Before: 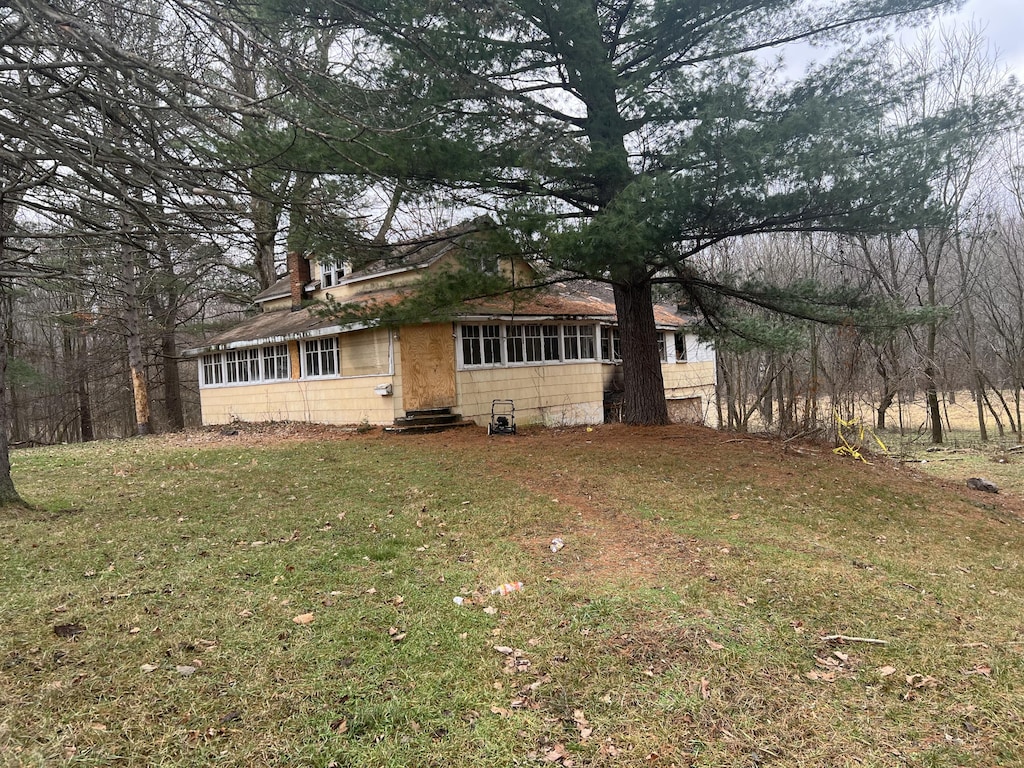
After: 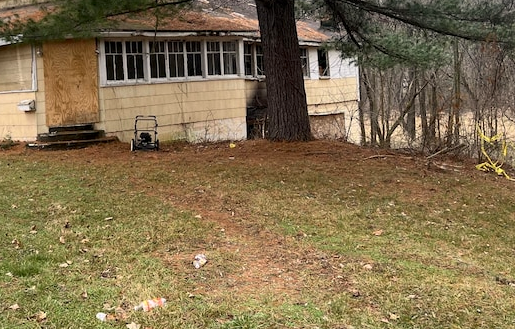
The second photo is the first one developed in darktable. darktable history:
local contrast: mode bilateral grid, contrast 21, coarseness 51, detail 128%, midtone range 0.2
crop: left 34.927%, top 37.097%, right 14.691%, bottom 19.986%
base curve: preserve colors none
color correction: highlights a* 0.932, highlights b* 2.77, saturation 1.07
